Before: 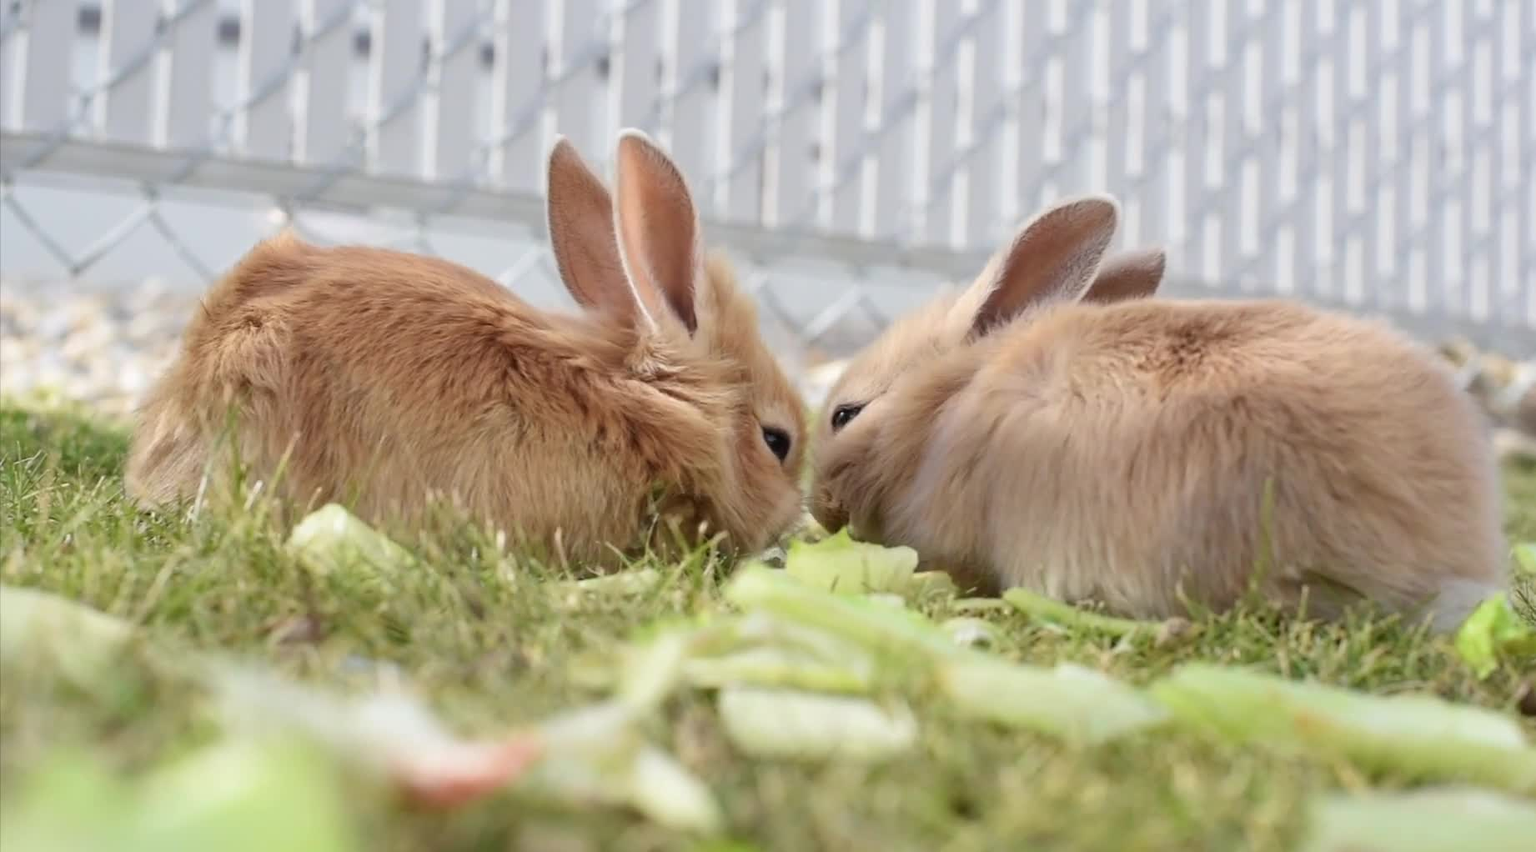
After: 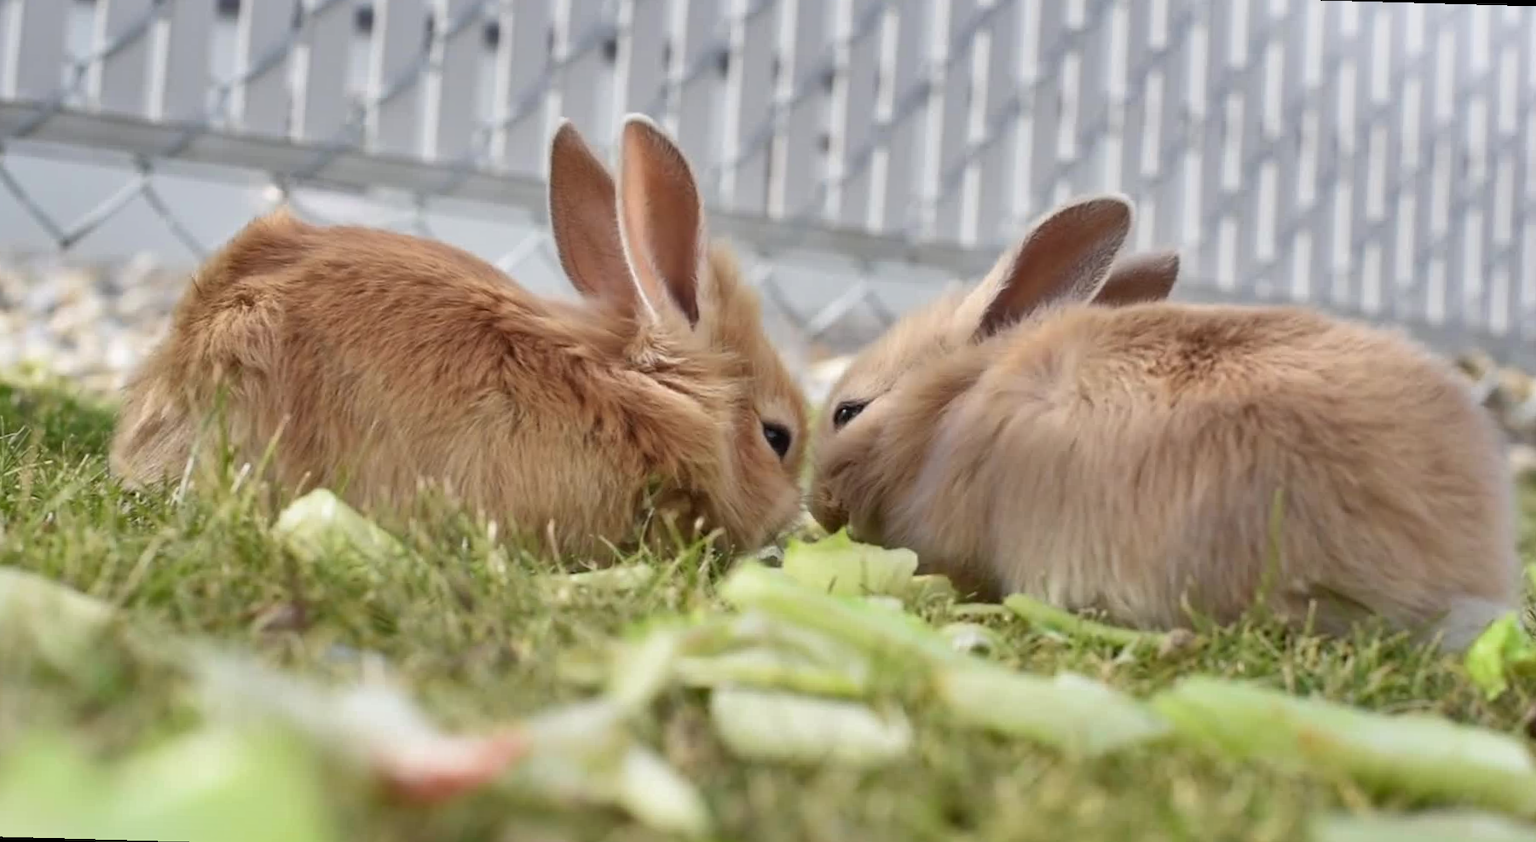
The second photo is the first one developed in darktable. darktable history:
rotate and perspective: rotation 1.57°, crop left 0.018, crop right 0.982, crop top 0.039, crop bottom 0.961
shadows and highlights: radius 108.52, shadows 23.73, highlights -59.32, low approximation 0.01, soften with gaussian
